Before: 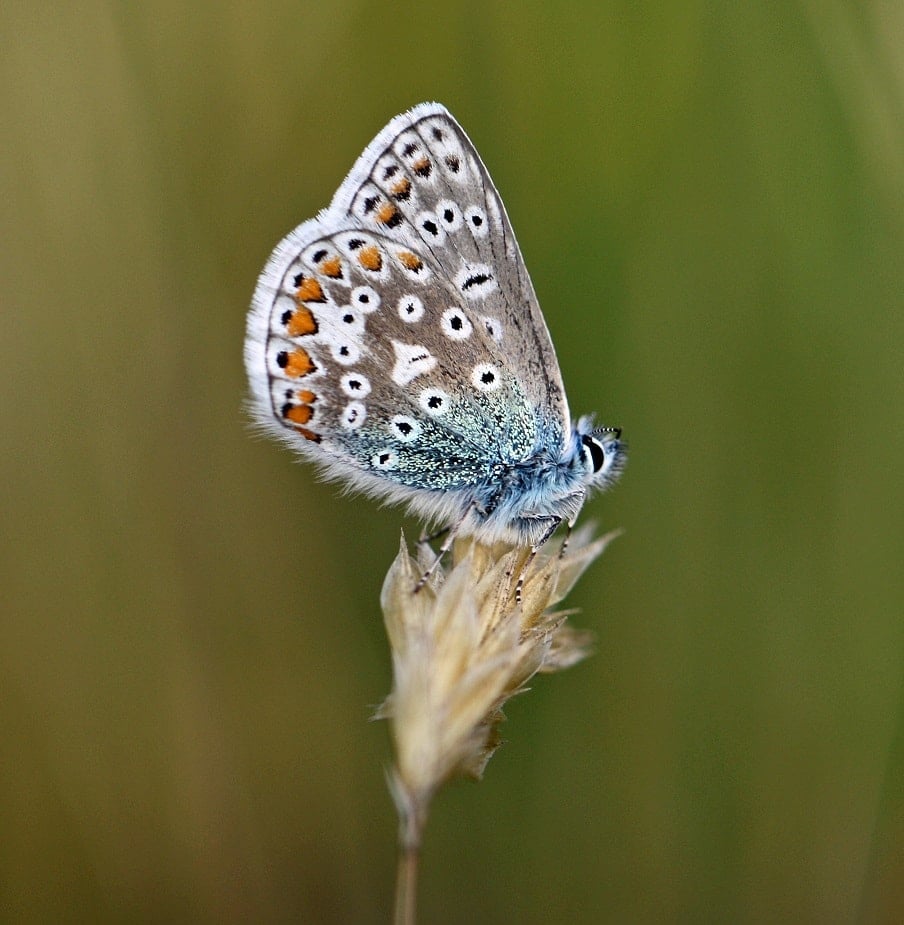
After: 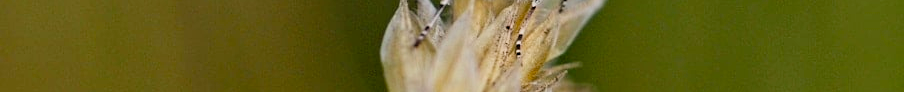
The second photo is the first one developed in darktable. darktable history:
filmic rgb: black relative exposure -7.75 EV, white relative exposure 4.4 EV, threshold 3 EV, target black luminance 0%, hardness 3.76, latitude 50.51%, contrast 1.074, highlights saturation mix 10%, shadows ↔ highlights balance -0.22%, color science v4 (2020), enable highlight reconstruction true
crop and rotate: top 59.084%, bottom 30.916%
white balance: emerald 1
